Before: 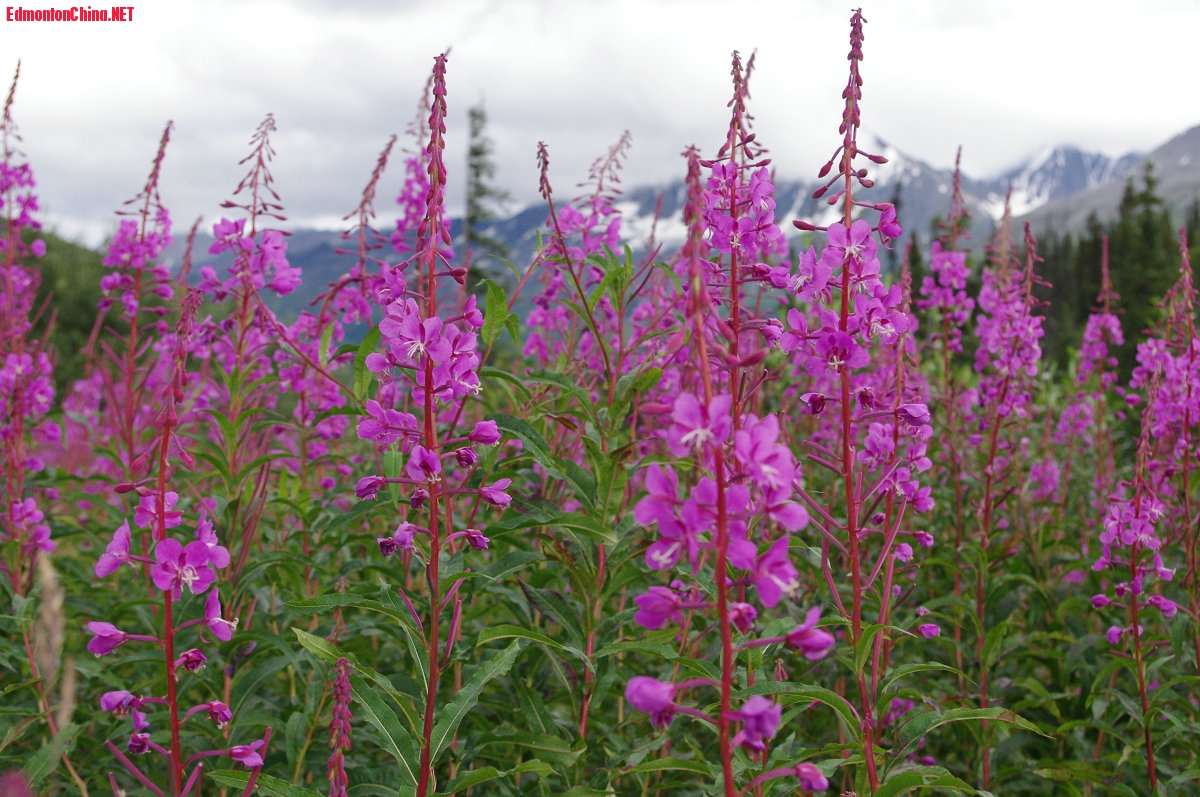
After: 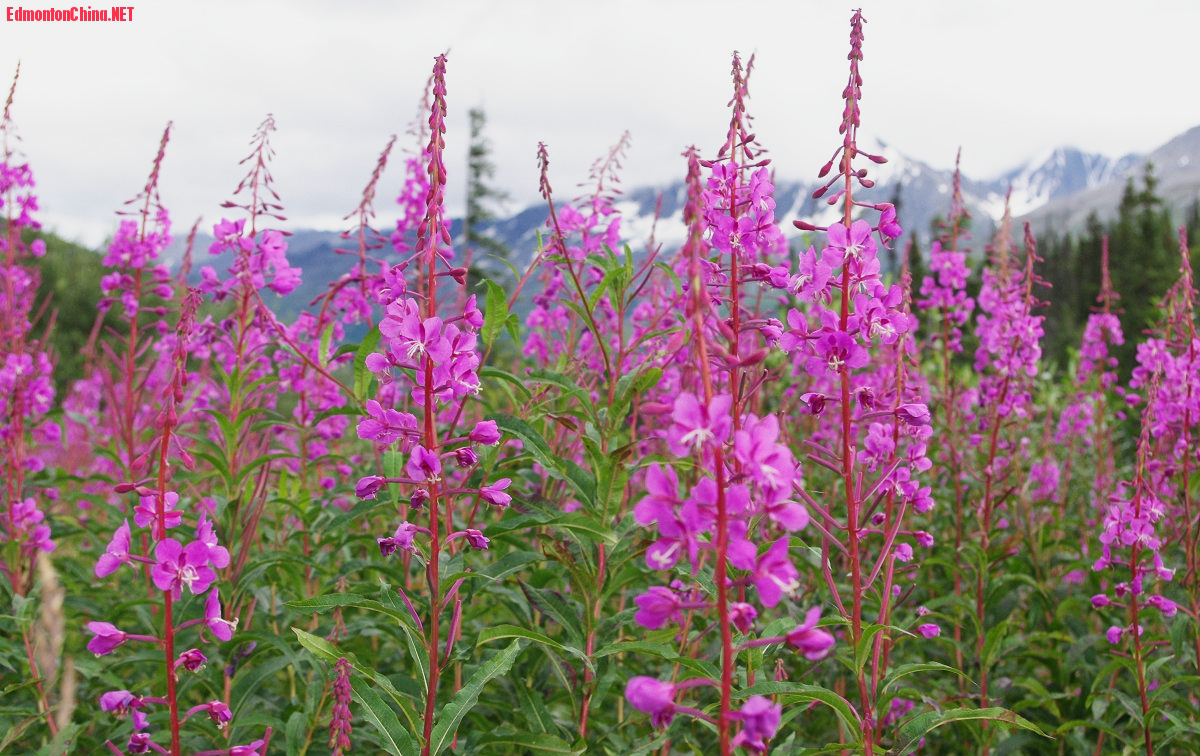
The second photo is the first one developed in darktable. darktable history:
crop and rotate: top 0%, bottom 5.097%
base curve: curves: ch0 [(0, 0) (0.088, 0.125) (0.176, 0.251) (0.354, 0.501) (0.613, 0.749) (1, 0.877)], preserve colors none
tone equalizer: on, module defaults
